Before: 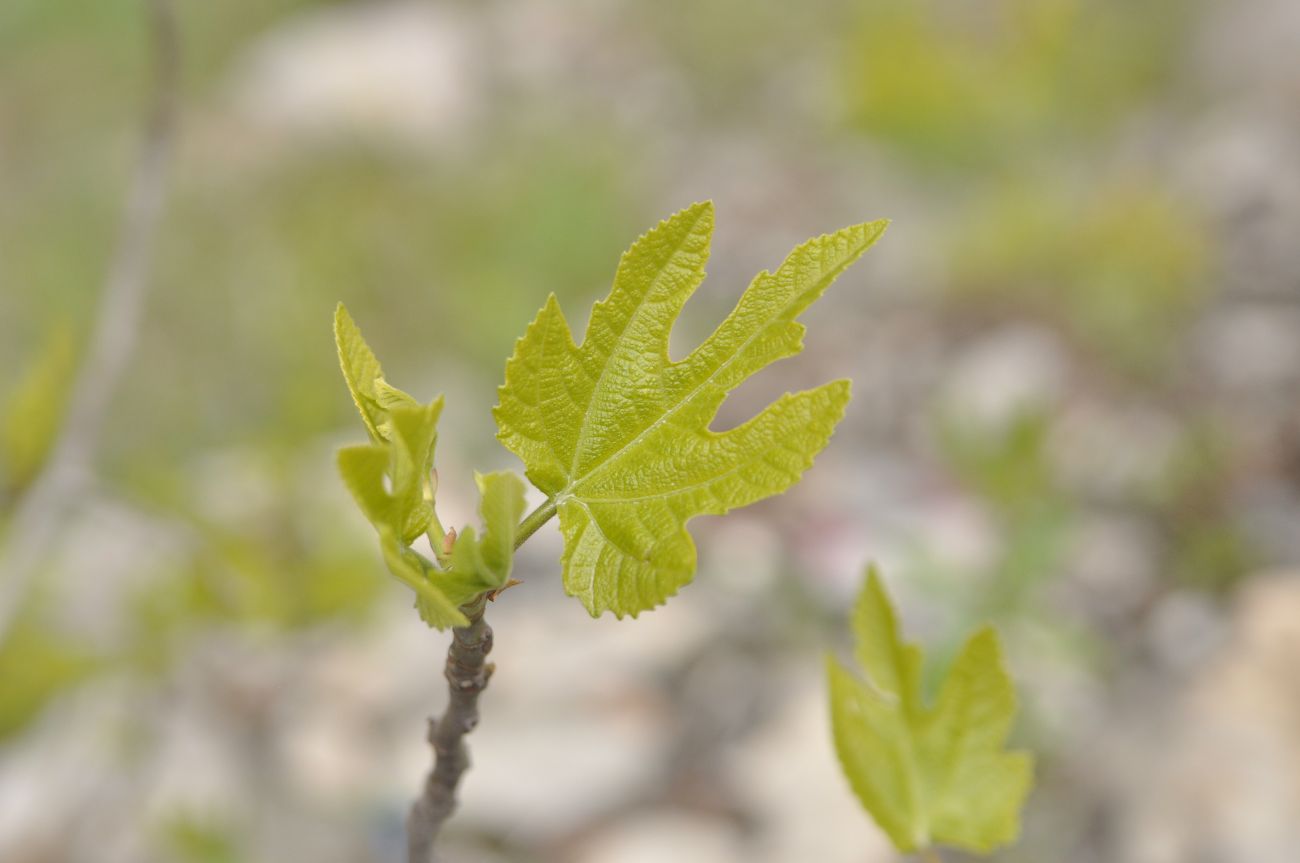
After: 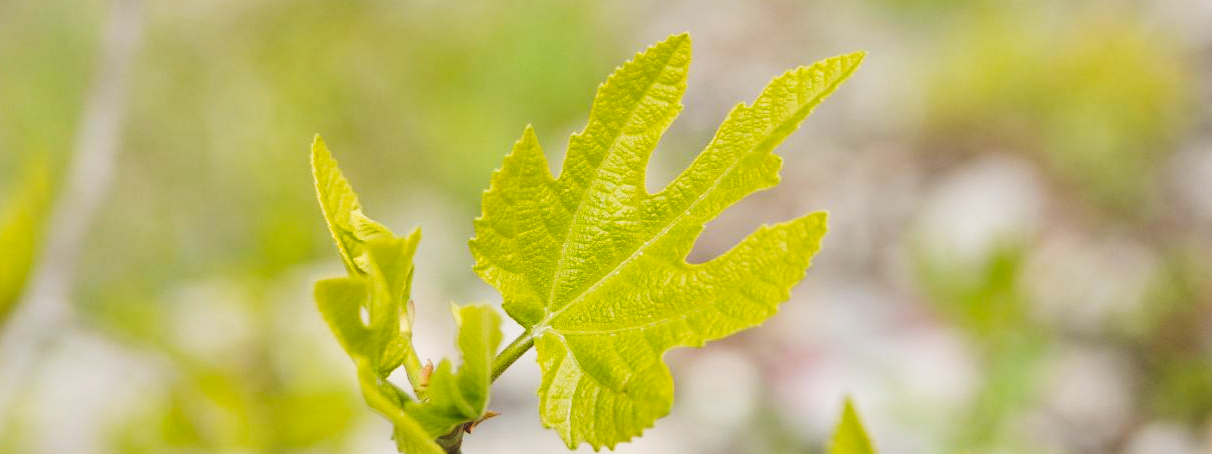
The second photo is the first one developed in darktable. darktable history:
tone curve: curves: ch0 [(0, 0) (0.288, 0.201) (0.683, 0.793) (1, 1)], preserve colors none
crop: left 1.831%, top 19.52%, right 4.933%, bottom 27.871%
tone equalizer: luminance estimator HSV value / RGB max
